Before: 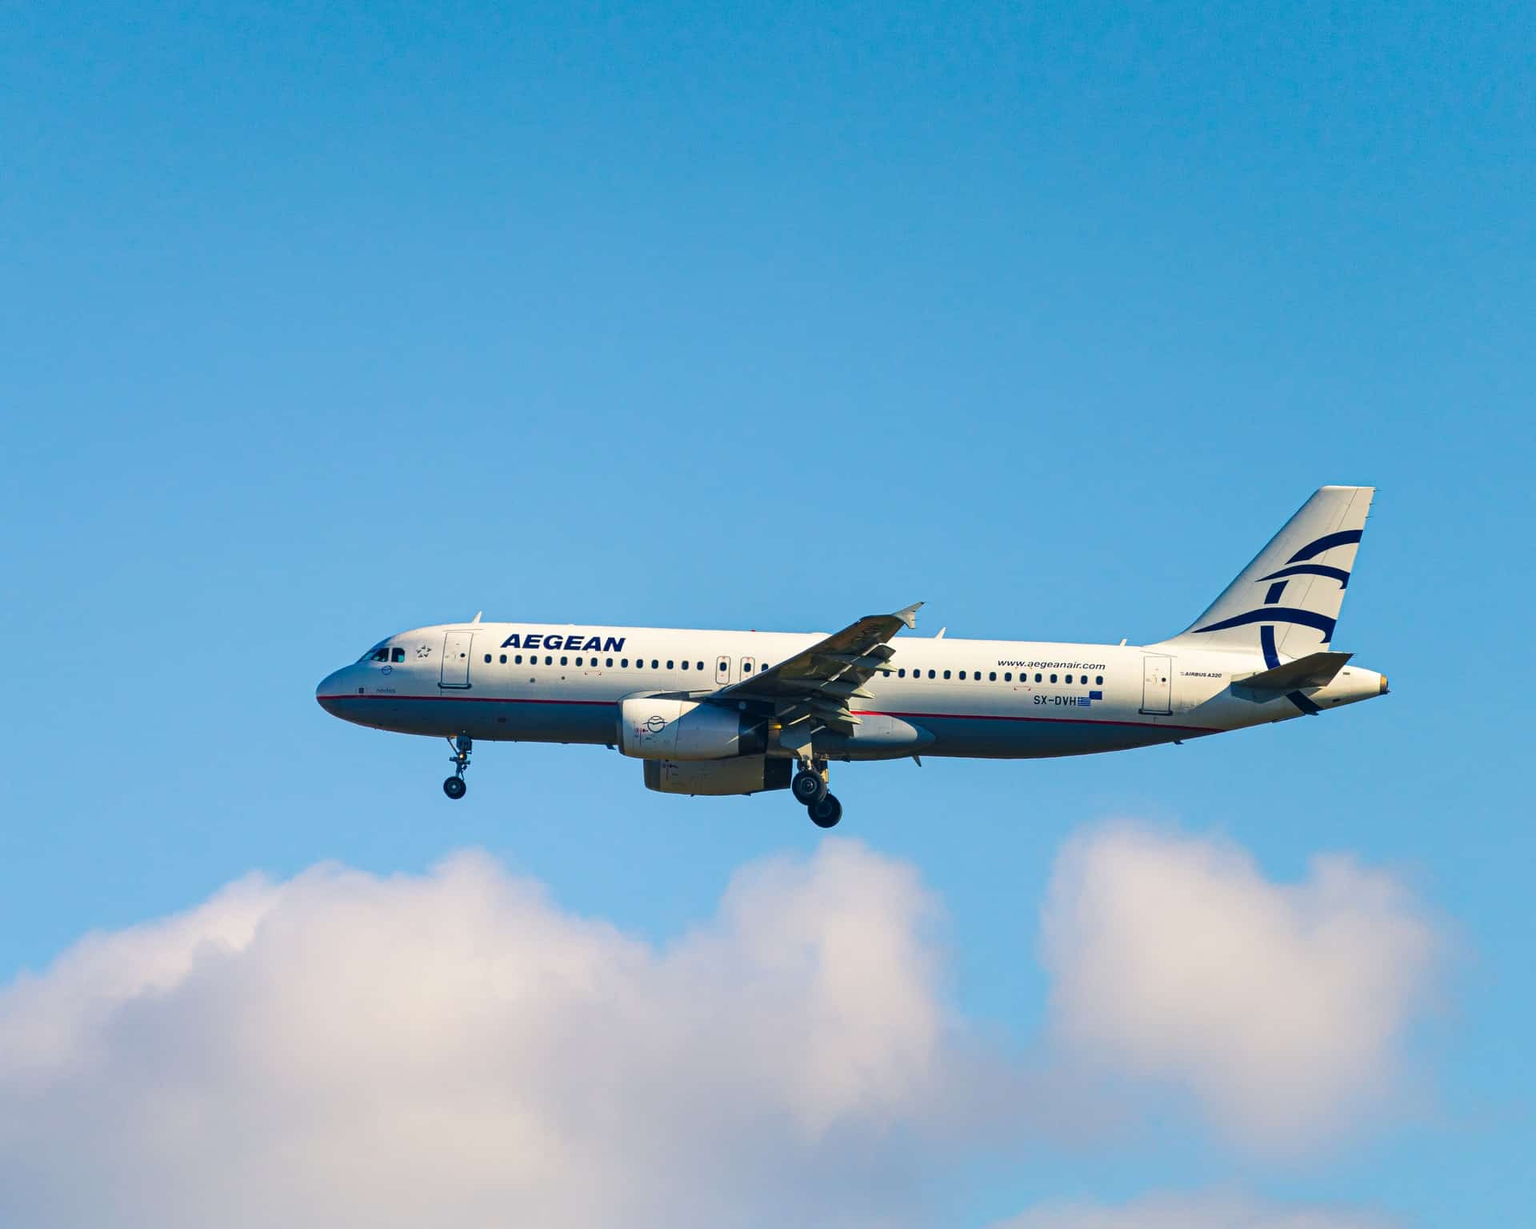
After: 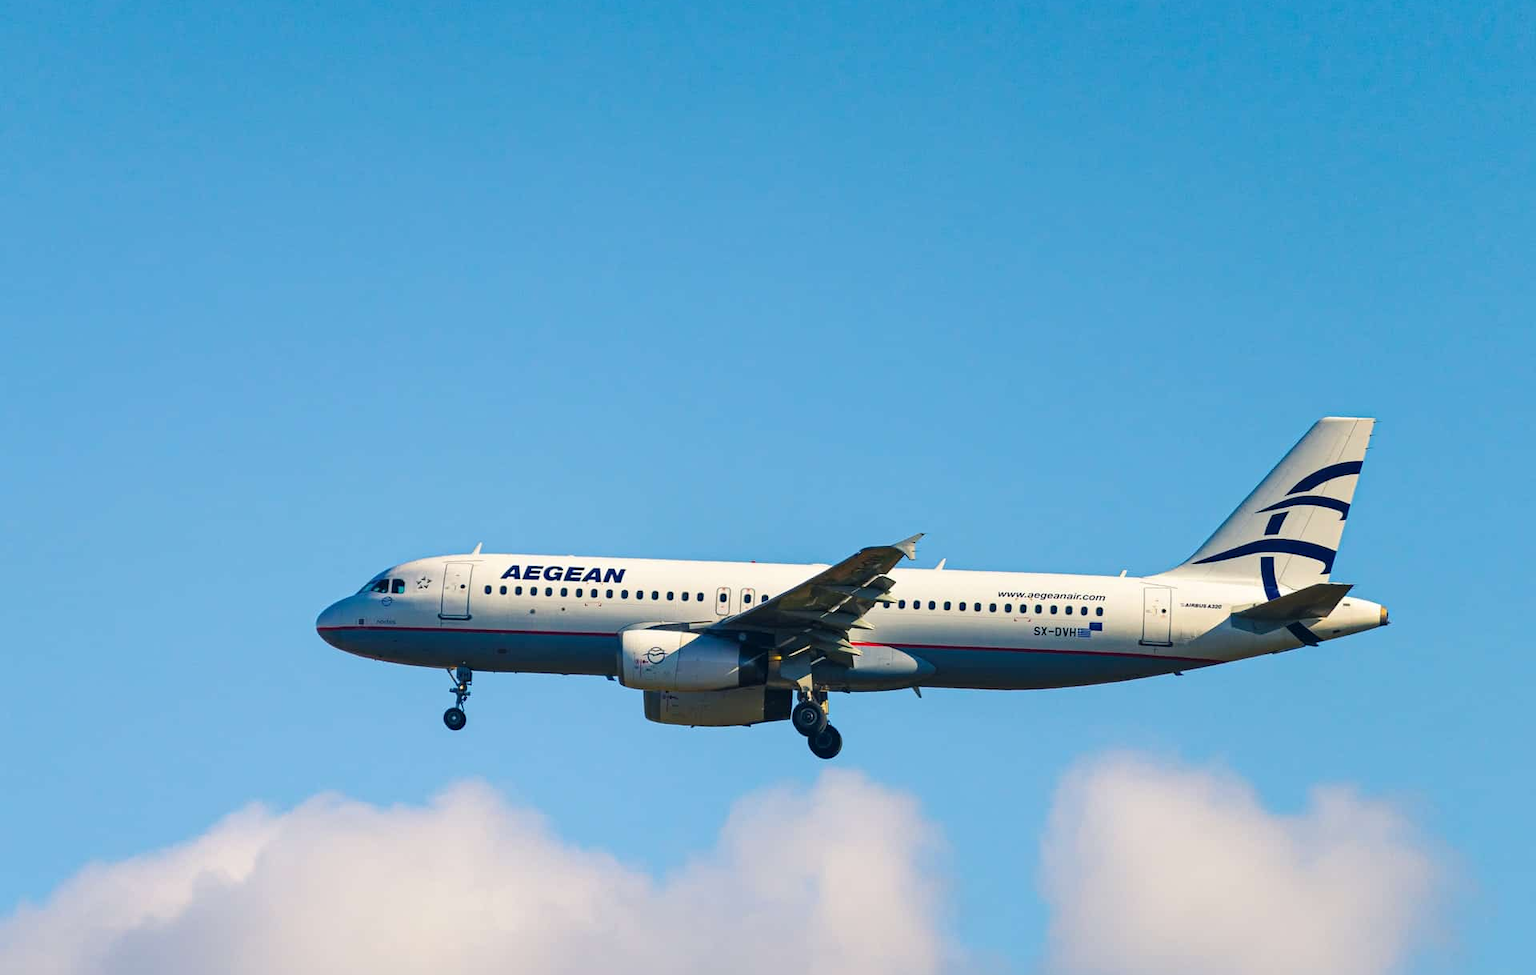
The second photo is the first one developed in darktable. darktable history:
crop and rotate: top 5.652%, bottom 14.965%
